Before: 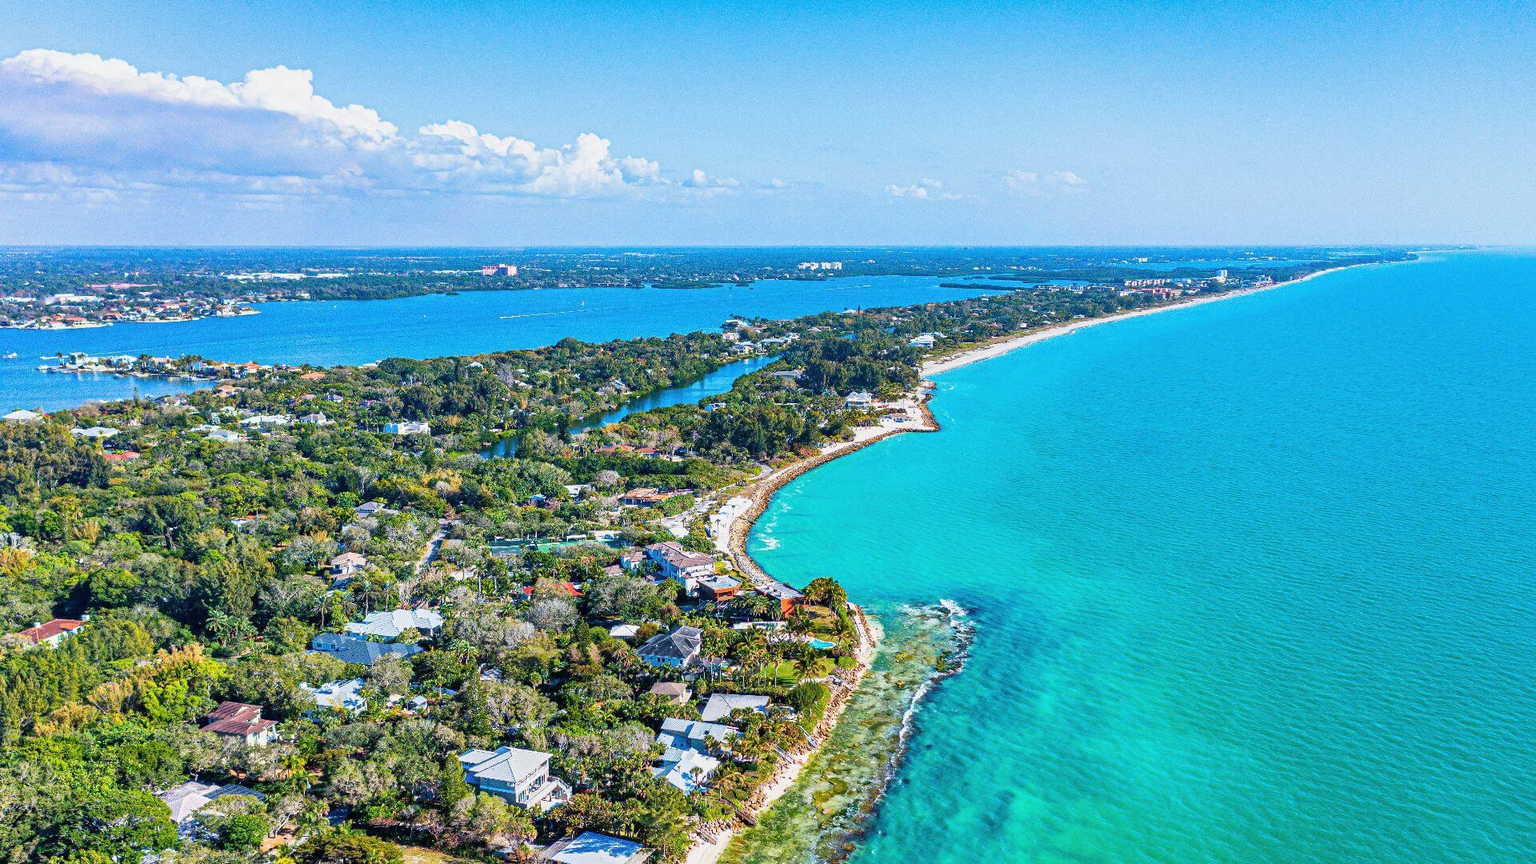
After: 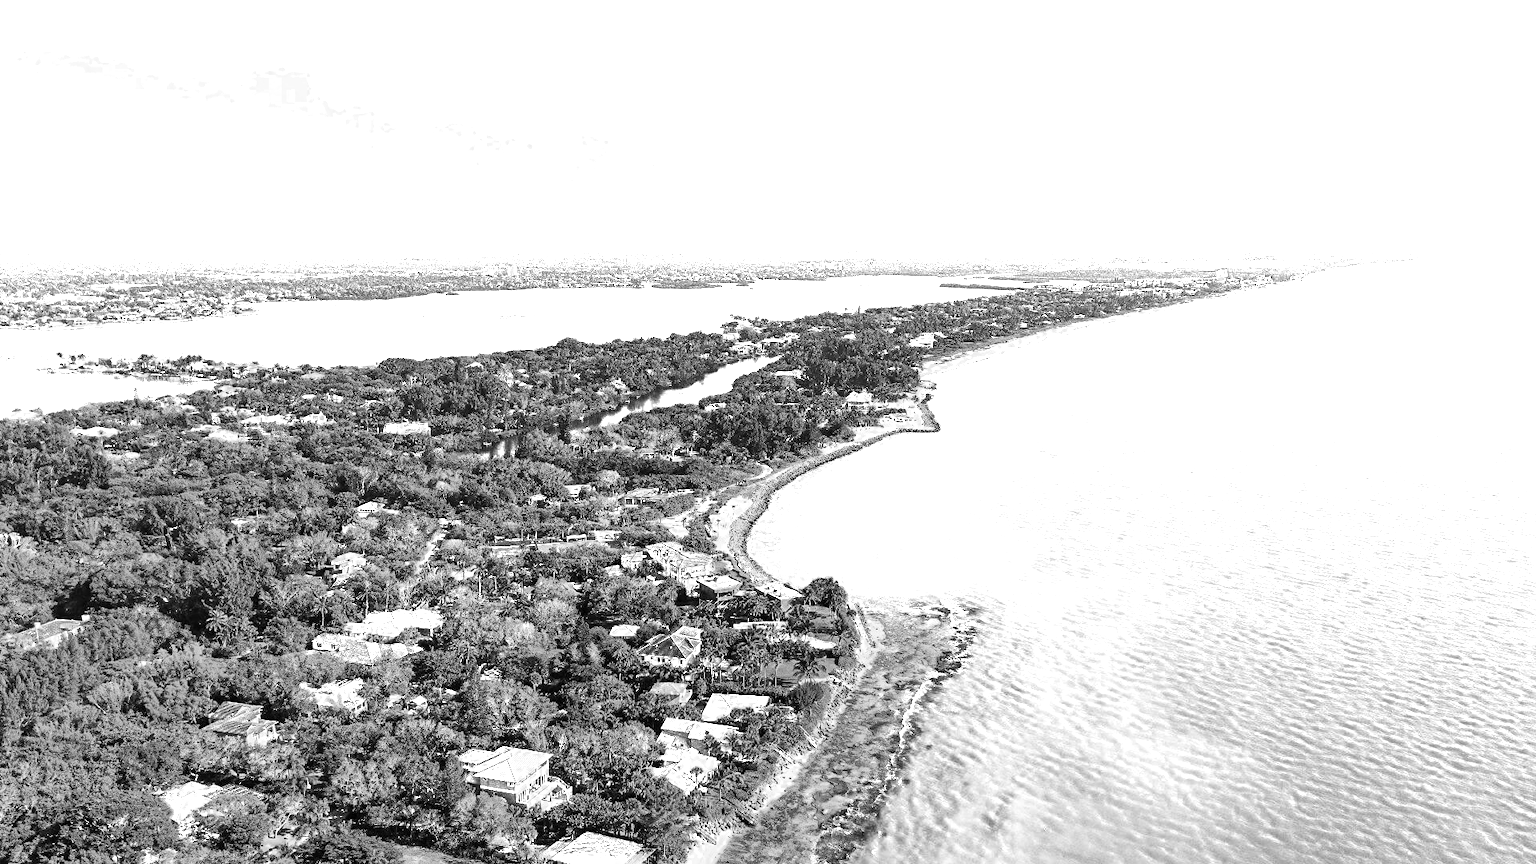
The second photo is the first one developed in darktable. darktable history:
color zones: curves: ch0 [(0, 0.613) (0.01, 0.613) (0.245, 0.448) (0.498, 0.529) (0.642, 0.665) (0.879, 0.777) (0.99, 0.613)]; ch1 [(0, 0) (0.143, 0) (0.286, 0) (0.429, 0) (0.571, 0) (0.714, 0) (0.857, 0)], mix 43.01%
contrast brightness saturation: contrast 0.234, brightness 0.102, saturation 0.285
